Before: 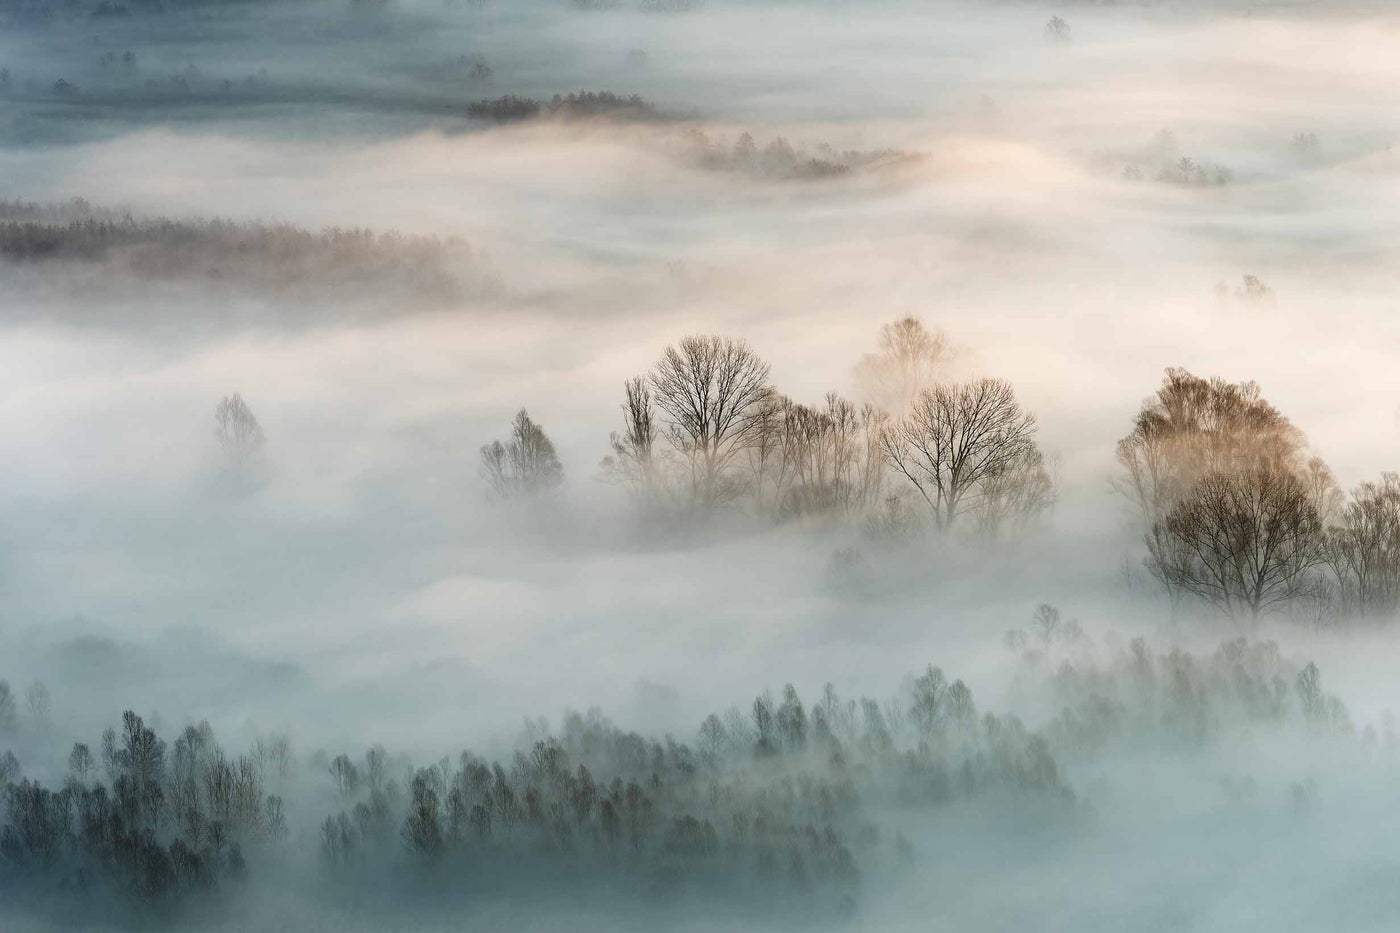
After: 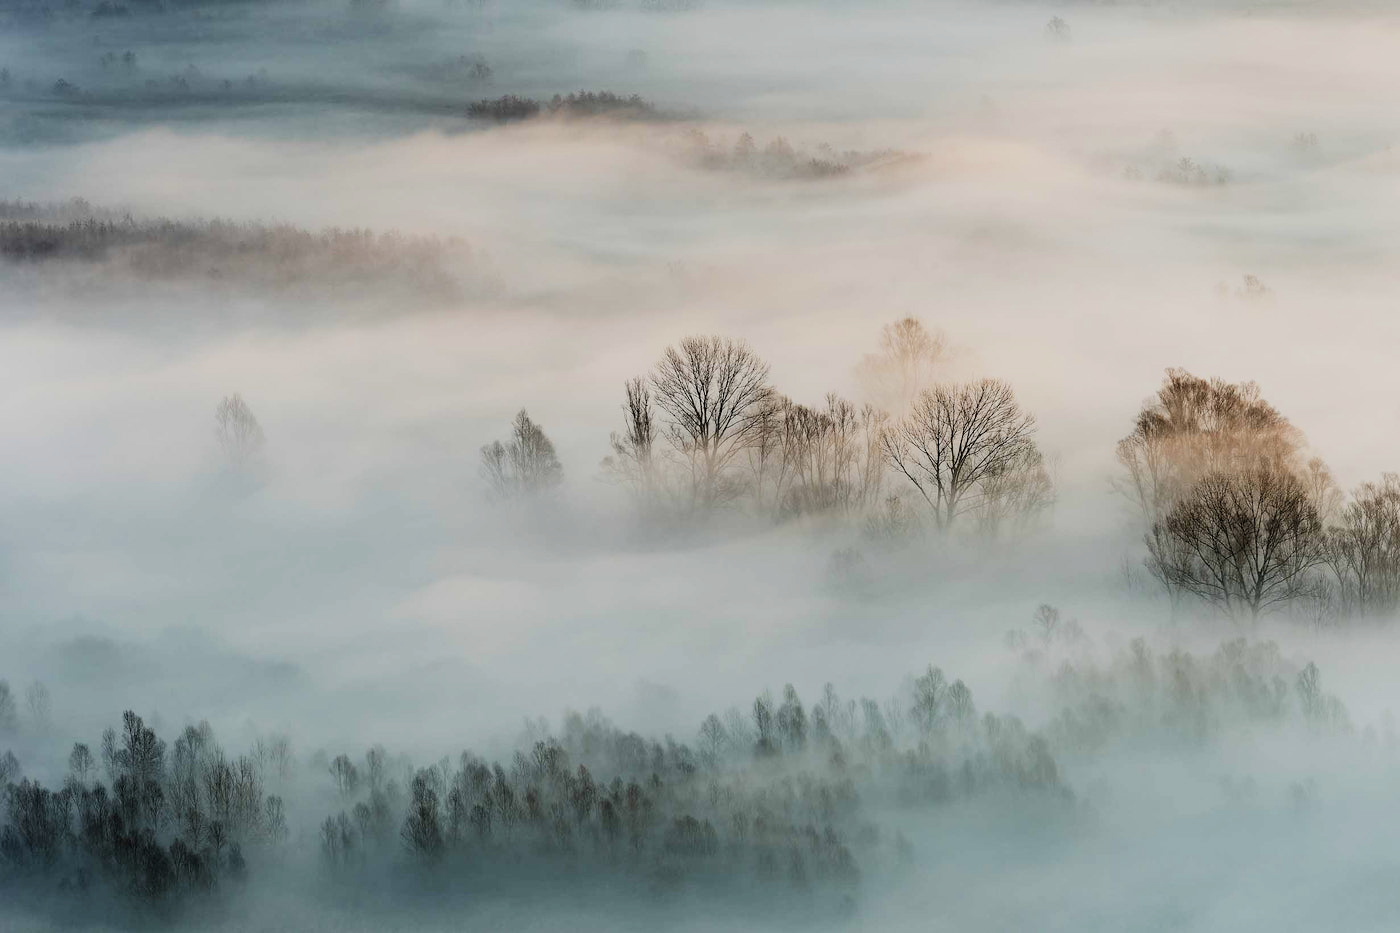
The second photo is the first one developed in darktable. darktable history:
filmic rgb: middle gray luminance 28.89%, black relative exposure -10.22 EV, white relative exposure 5.47 EV, target black luminance 0%, hardness 3.95, latitude 2.15%, contrast 1.125, highlights saturation mix 5.45%, shadows ↔ highlights balance 14.6%
